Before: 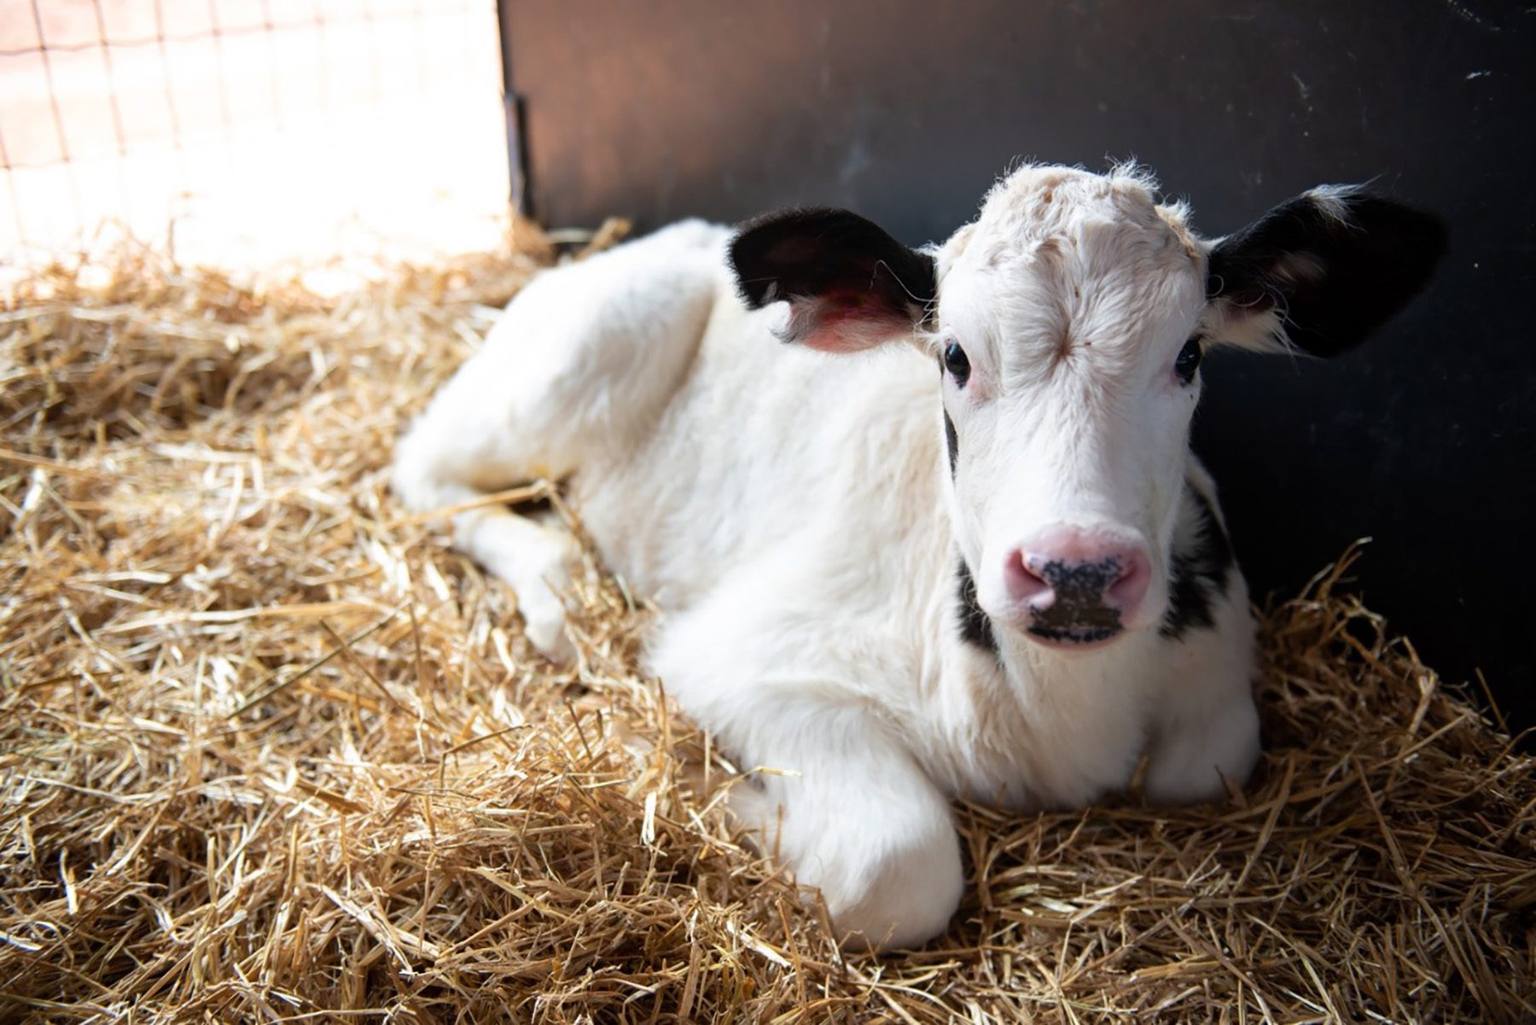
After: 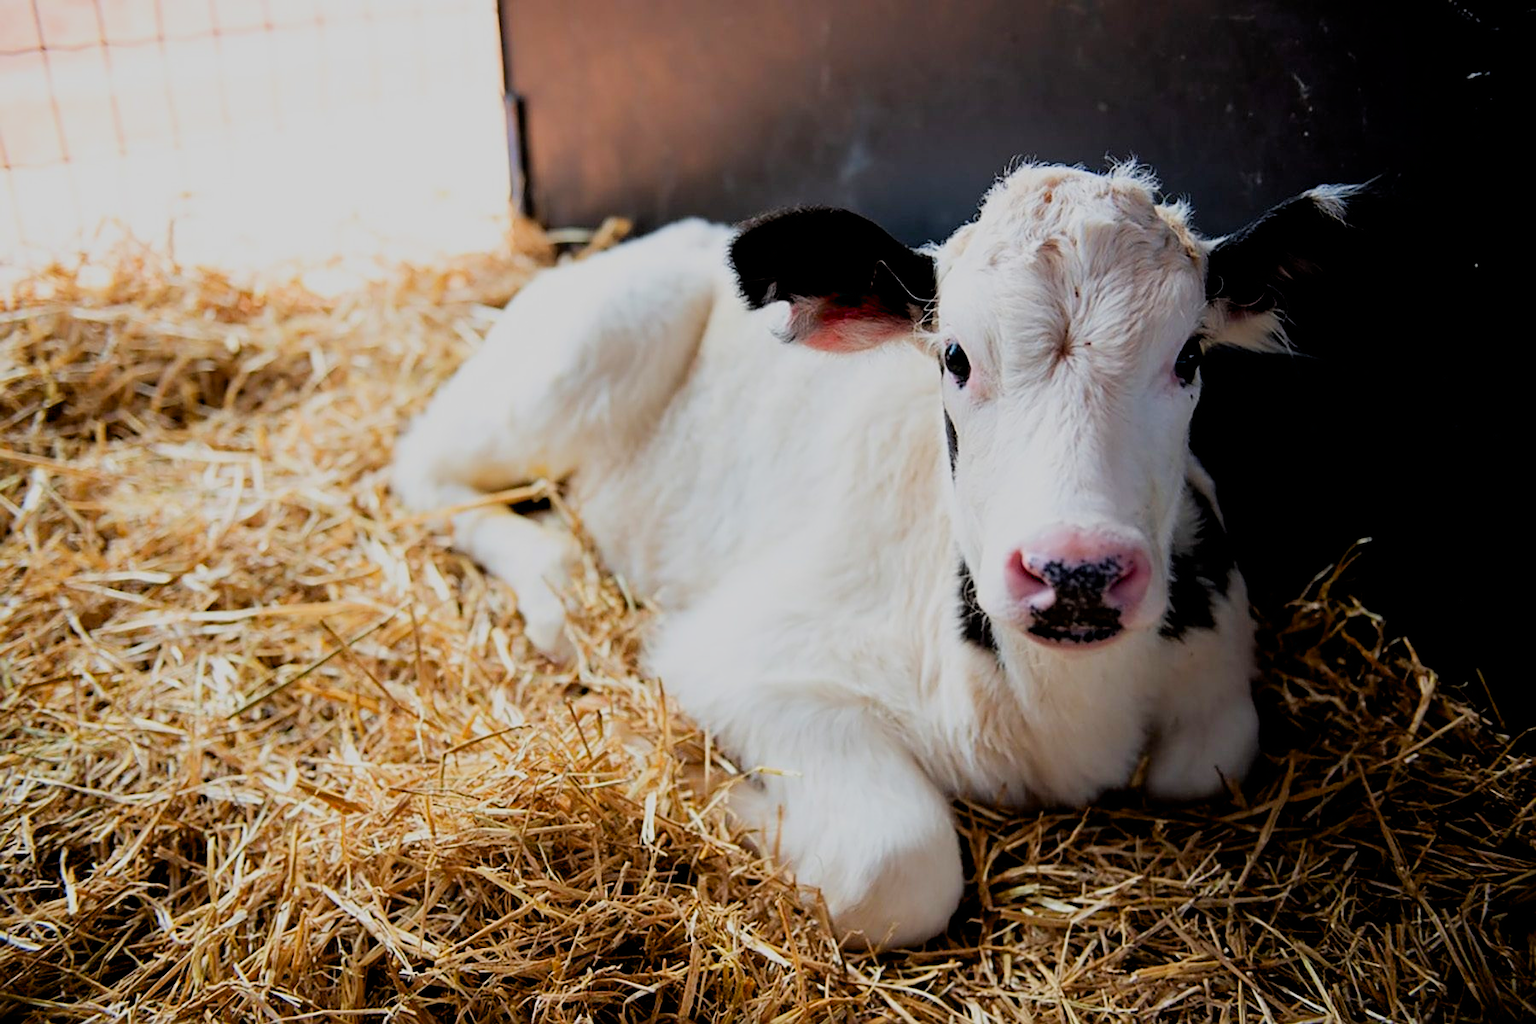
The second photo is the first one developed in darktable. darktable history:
color correction: saturation 1.34
exposure: black level correction 0.009, exposure 0.014 EV, compensate highlight preservation false
filmic rgb: black relative exposure -7.32 EV, white relative exposure 5.09 EV, hardness 3.2
sharpen: on, module defaults
